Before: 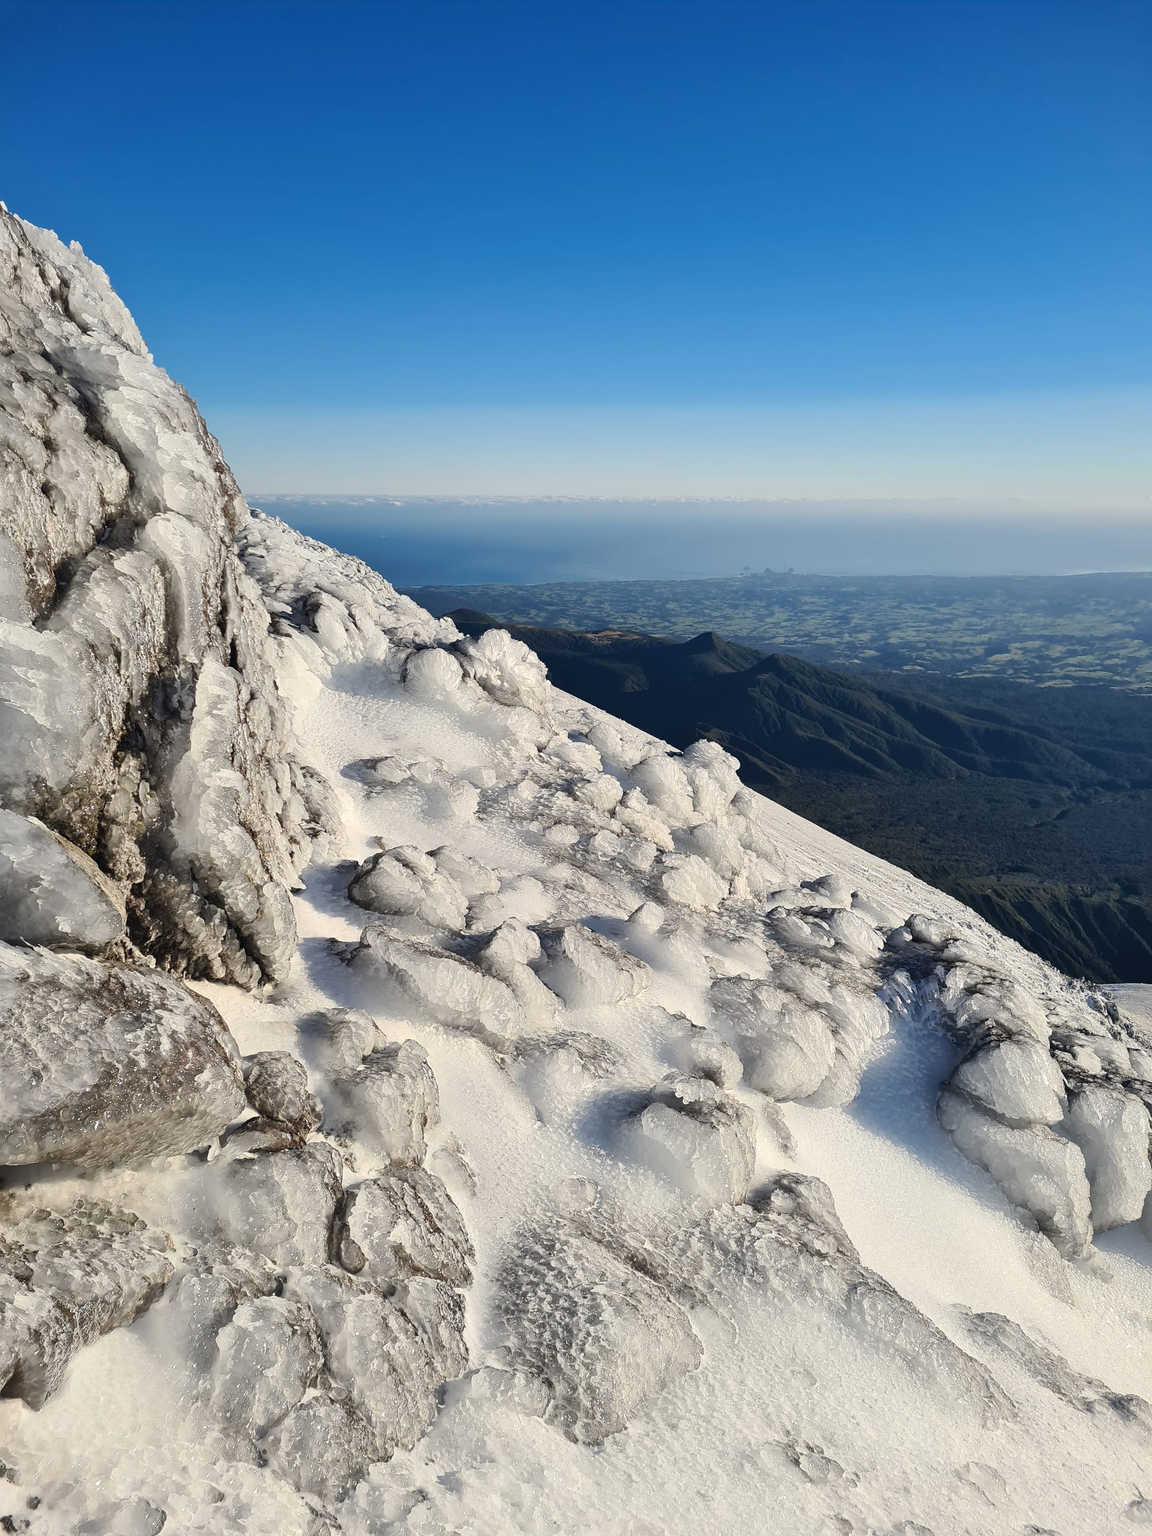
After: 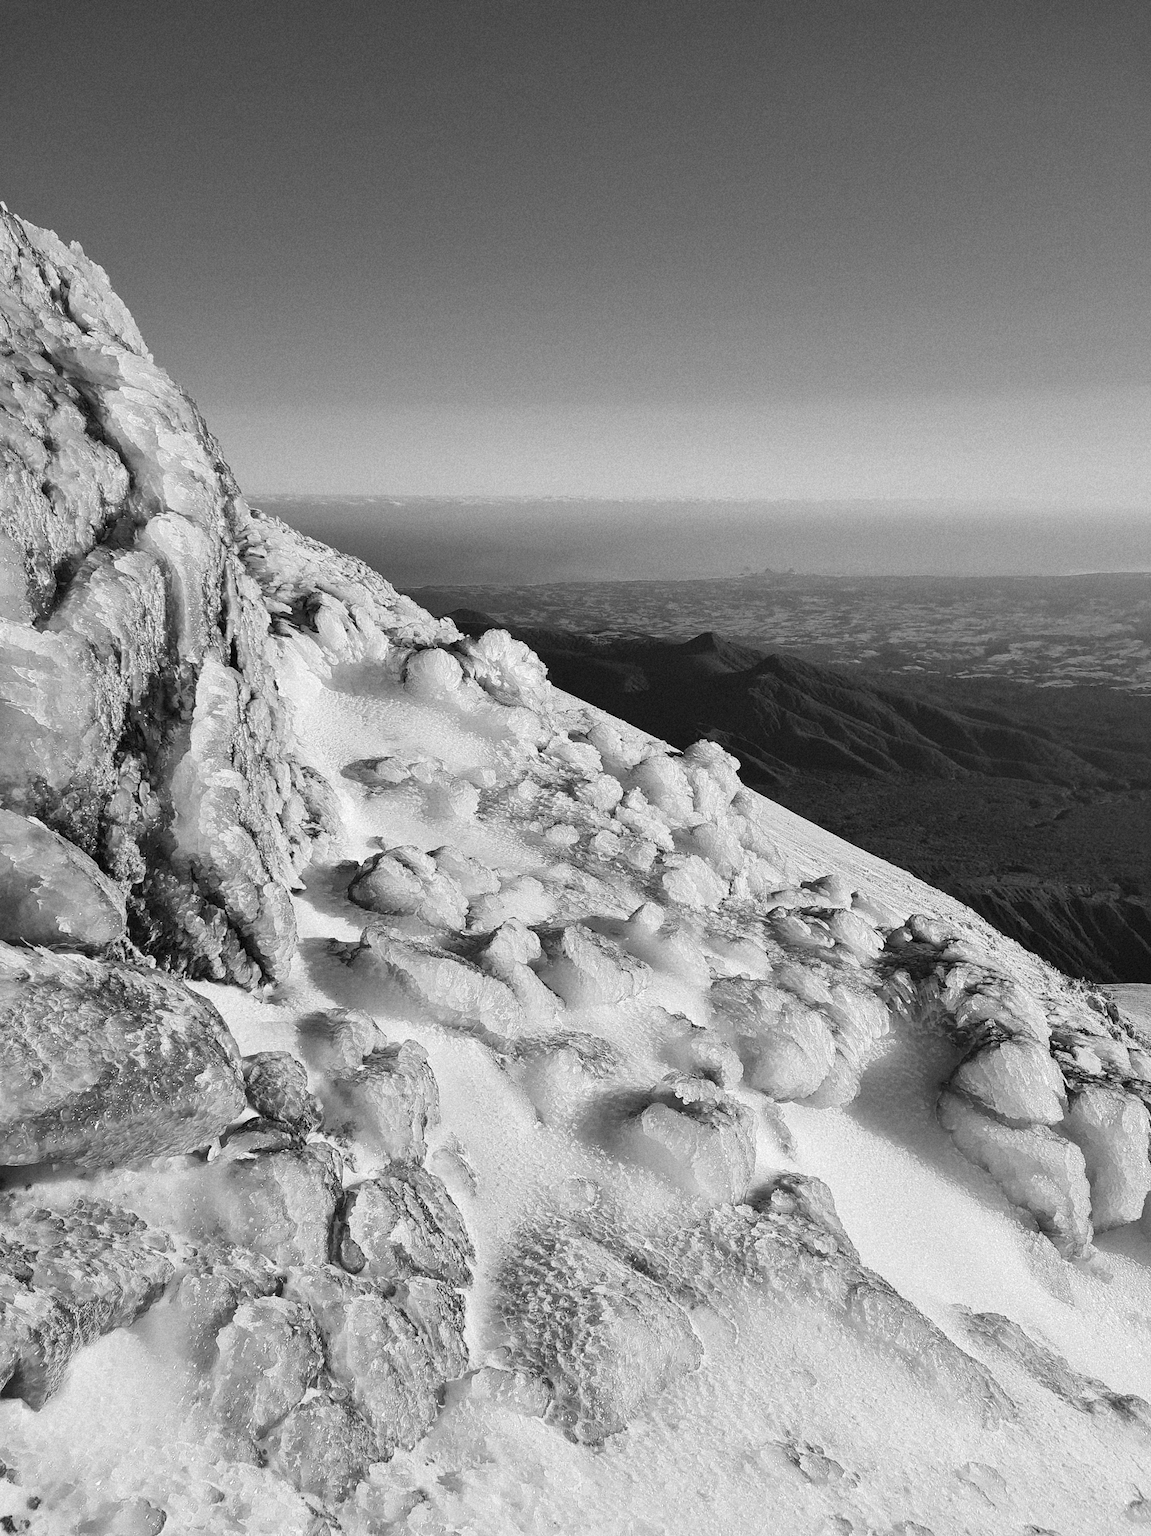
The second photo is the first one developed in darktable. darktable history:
monochrome: a -6.99, b 35.61, size 1.4
grain: mid-tones bias 0%
